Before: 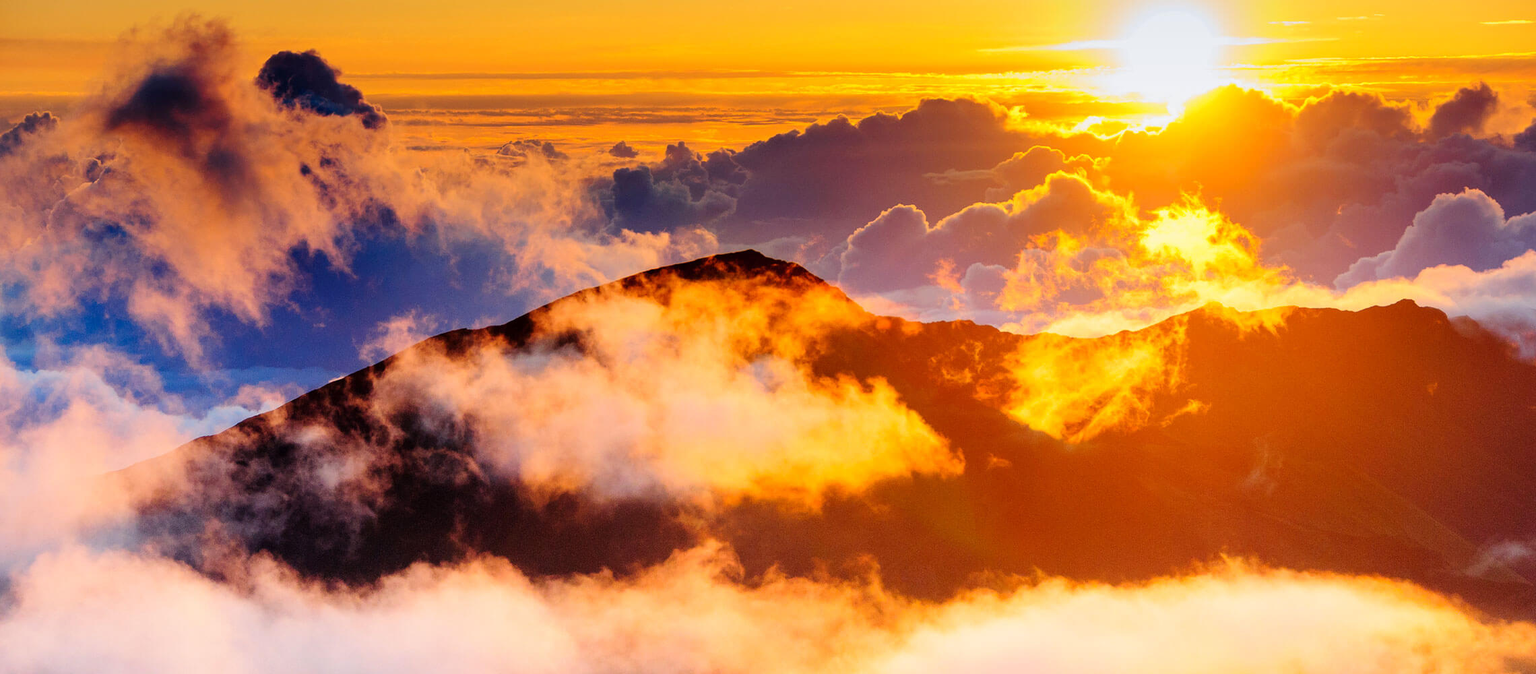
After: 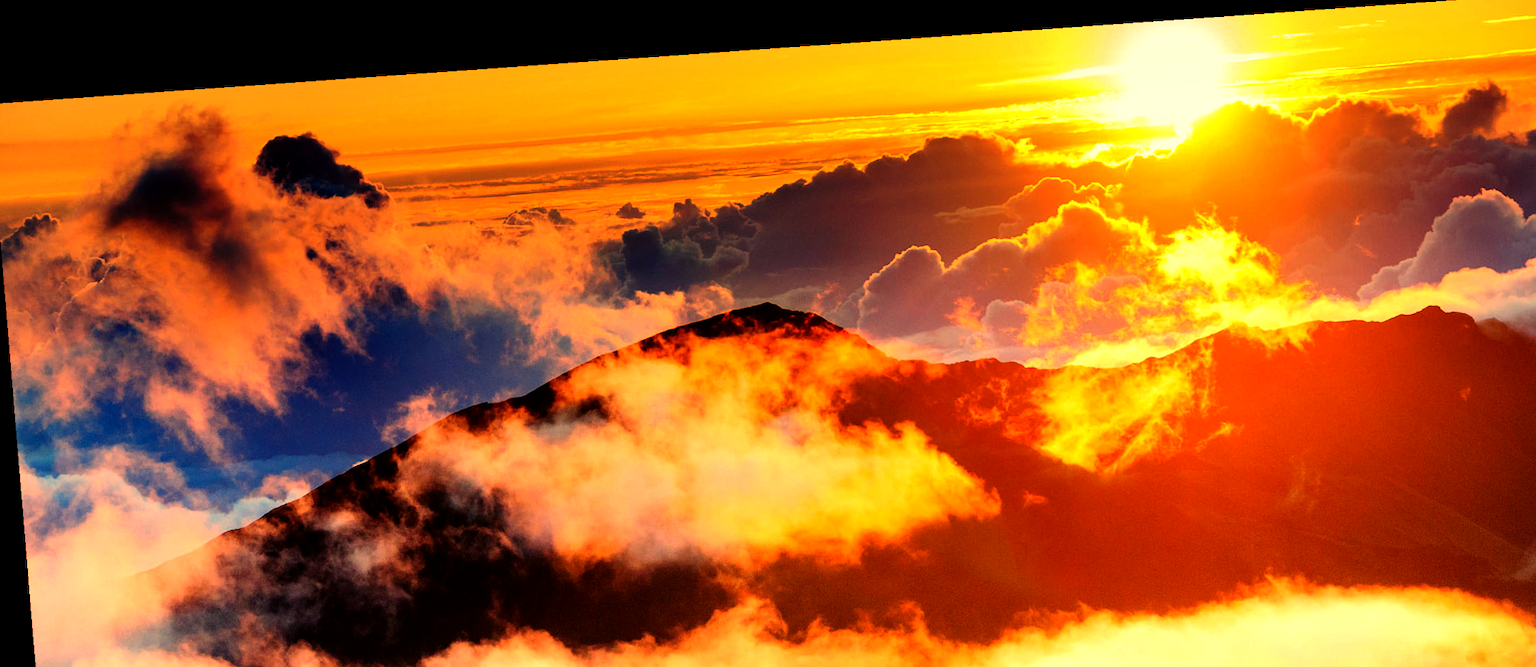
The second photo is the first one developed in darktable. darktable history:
color balance: mode lift, gamma, gain (sRGB), lift [1.014, 0.966, 0.918, 0.87], gamma [0.86, 0.734, 0.918, 0.976], gain [1.063, 1.13, 1.063, 0.86]
crop and rotate: angle 0.2°, left 0.275%, right 3.127%, bottom 14.18%
rotate and perspective: rotation -4.2°, shear 0.006, automatic cropping off
